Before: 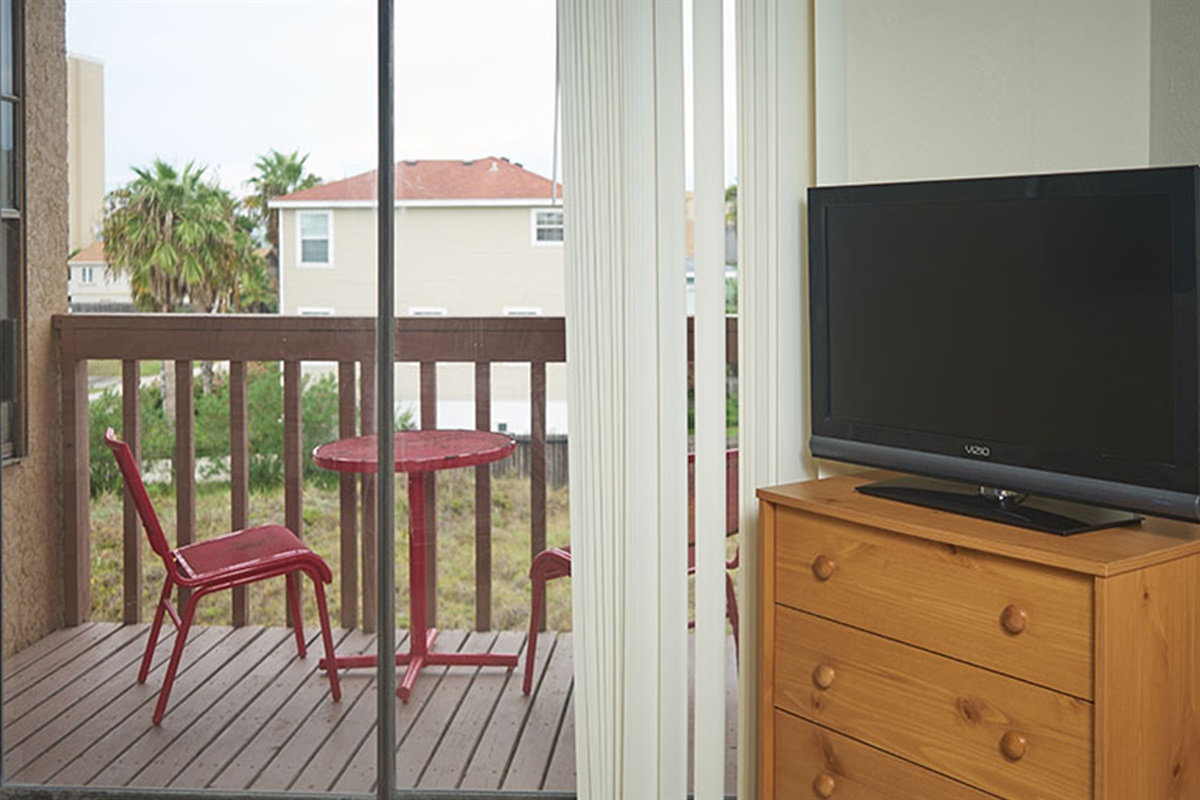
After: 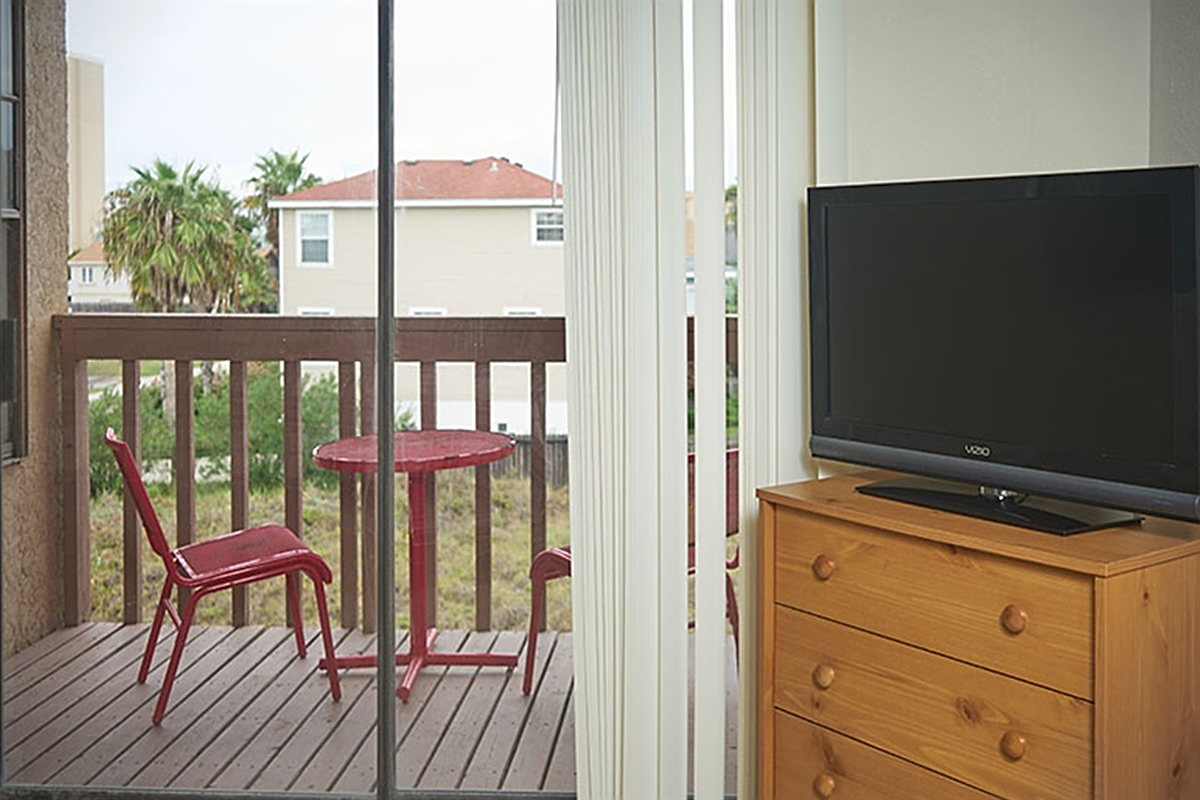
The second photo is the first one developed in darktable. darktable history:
sharpen: on, module defaults
vignetting: fall-off start 91.49%
